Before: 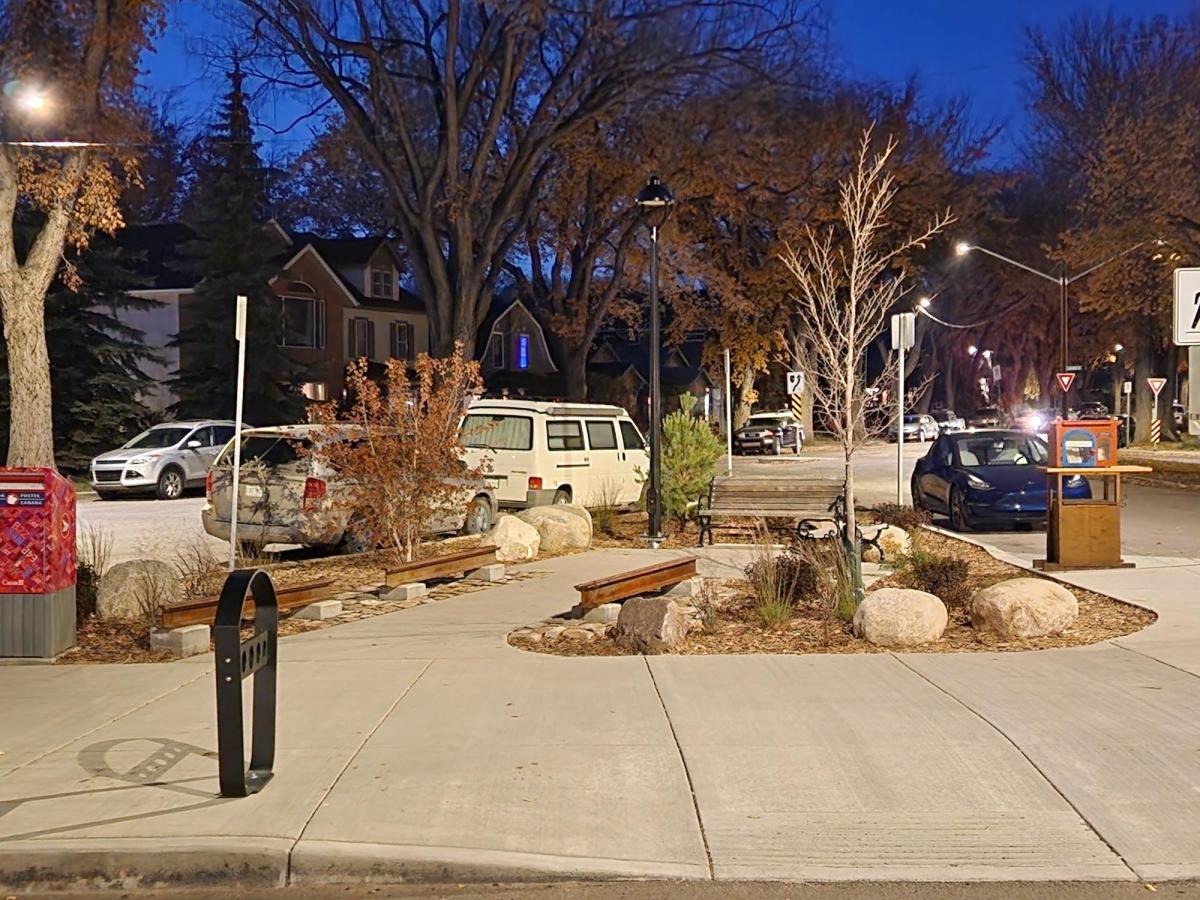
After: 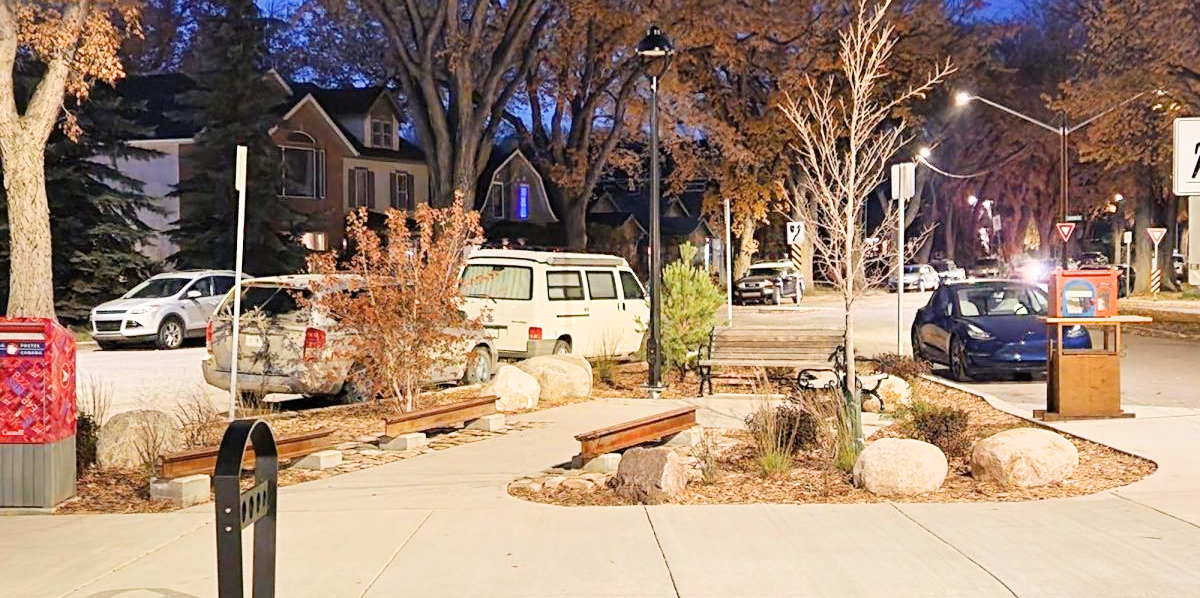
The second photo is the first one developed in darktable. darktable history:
filmic rgb: hardness 4.17
crop: top 16.727%, bottom 16.727%
exposure: black level correction 0, exposure 1.3 EV, compensate highlight preservation false
